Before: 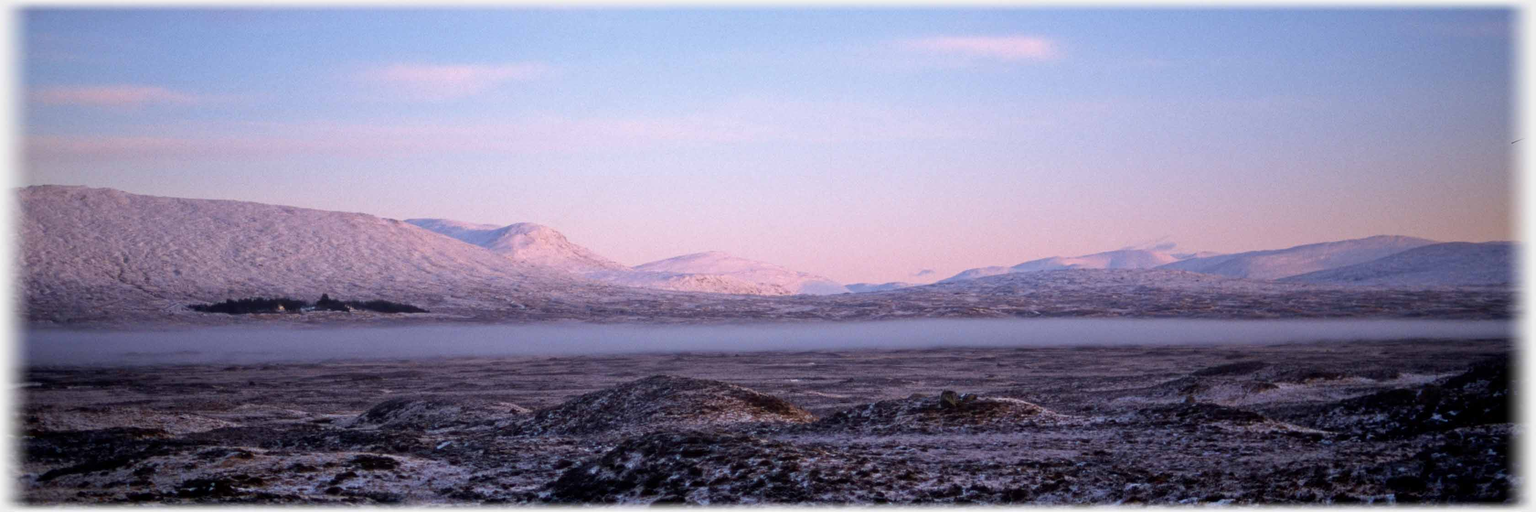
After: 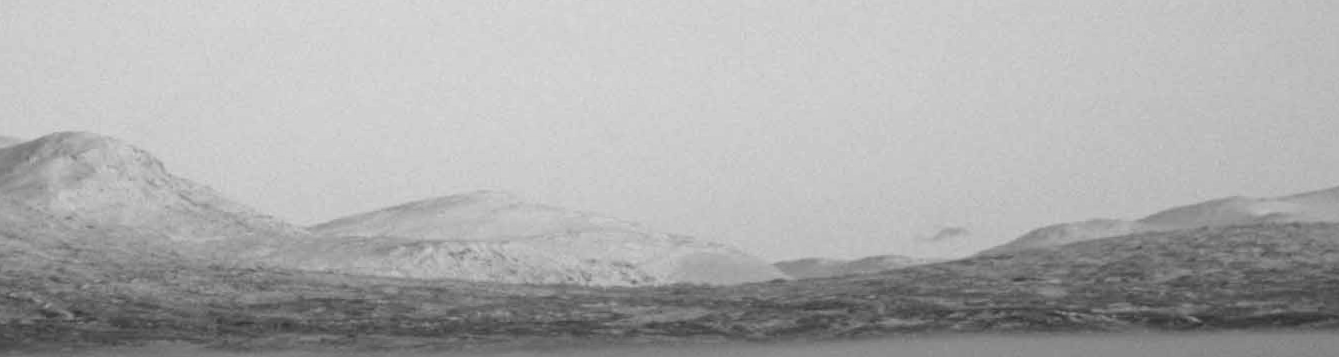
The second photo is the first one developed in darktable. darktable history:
monochrome: a 14.95, b -89.96
crop: left 31.751%, top 32.172%, right 27.8%, bottom 35.83%
rotate and perspective: rotation -0.45°, automatic cropping original format, crop left 0.008, crop right 0.992, crop top 0.012, crop bottom 0.988
